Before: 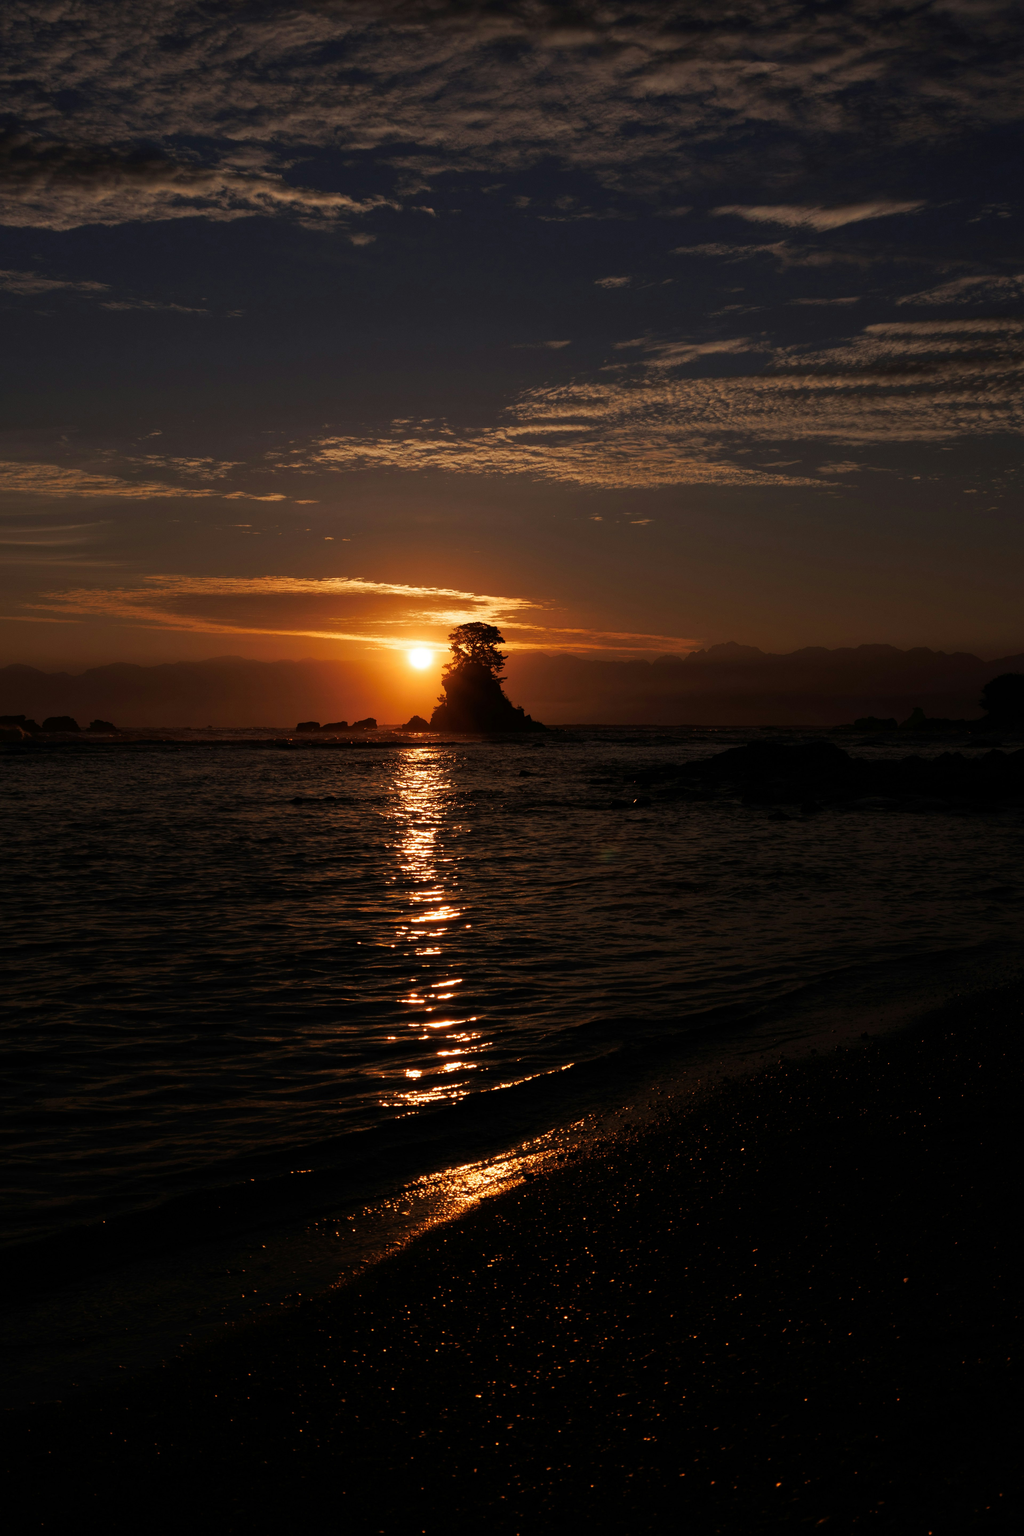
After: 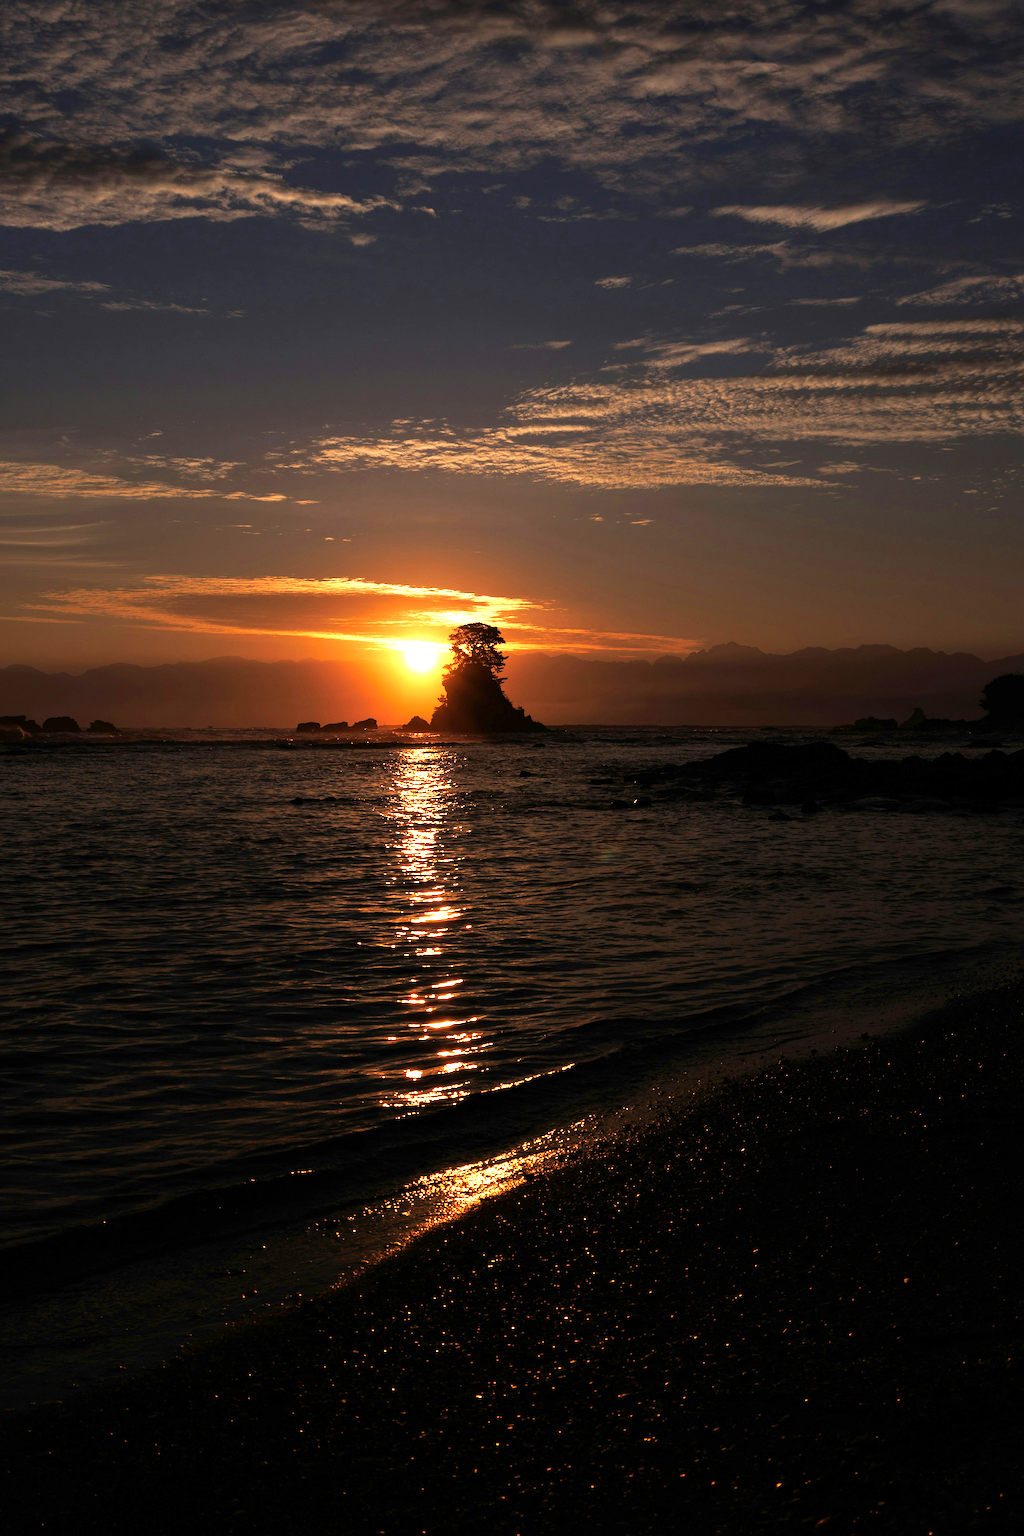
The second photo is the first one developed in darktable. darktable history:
exposure: exposure 1.156 EV, compensate highlight preservation false
sharpen: amount 0.208
